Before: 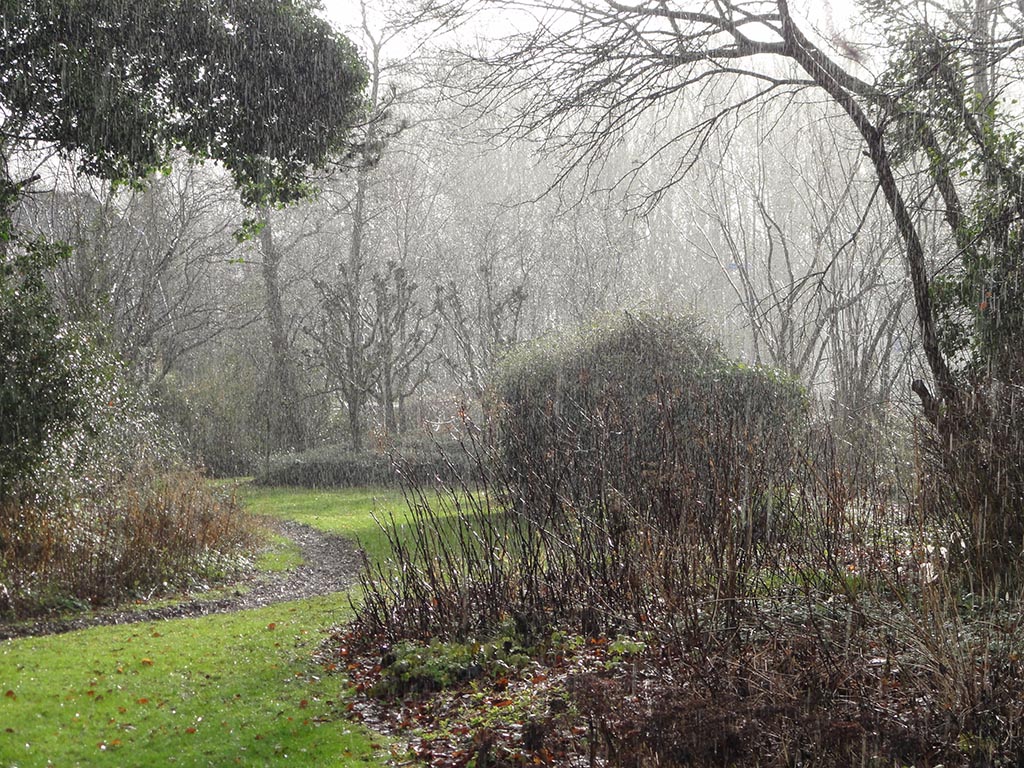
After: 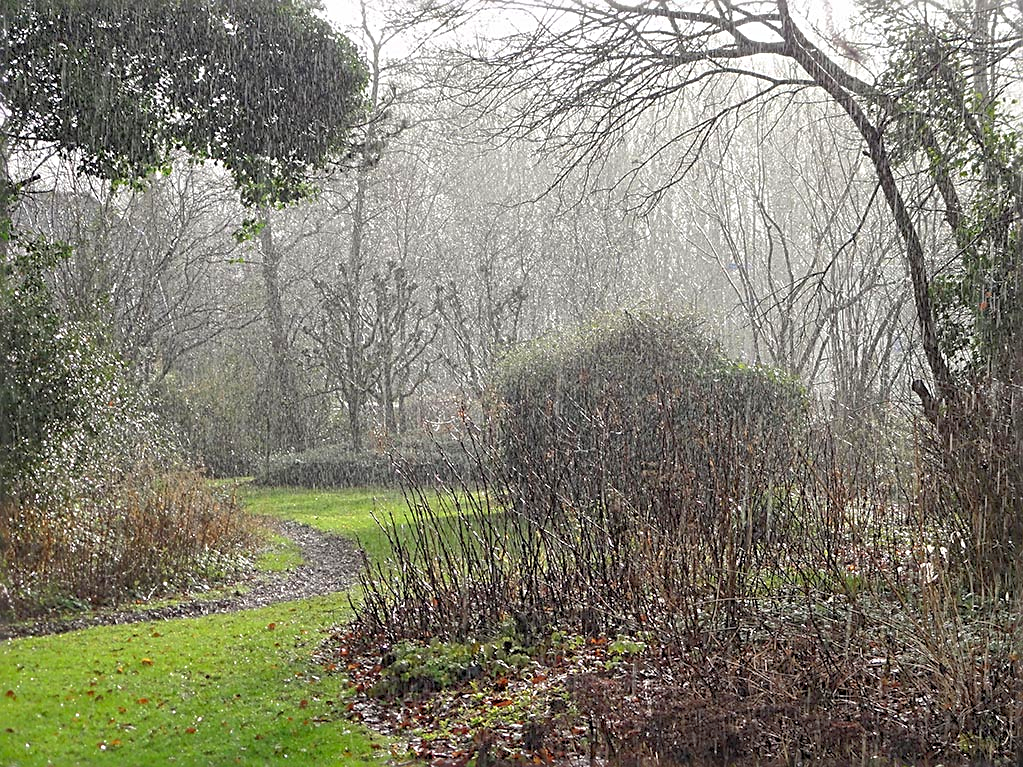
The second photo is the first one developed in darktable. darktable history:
sharpen: radius 2.803, amount 0.707
contrast brightness saturation: contrast 0.07, brightness 0.084, saturation 0.179
crop: left 0.078%
shadows and highlights: on, module defaults
